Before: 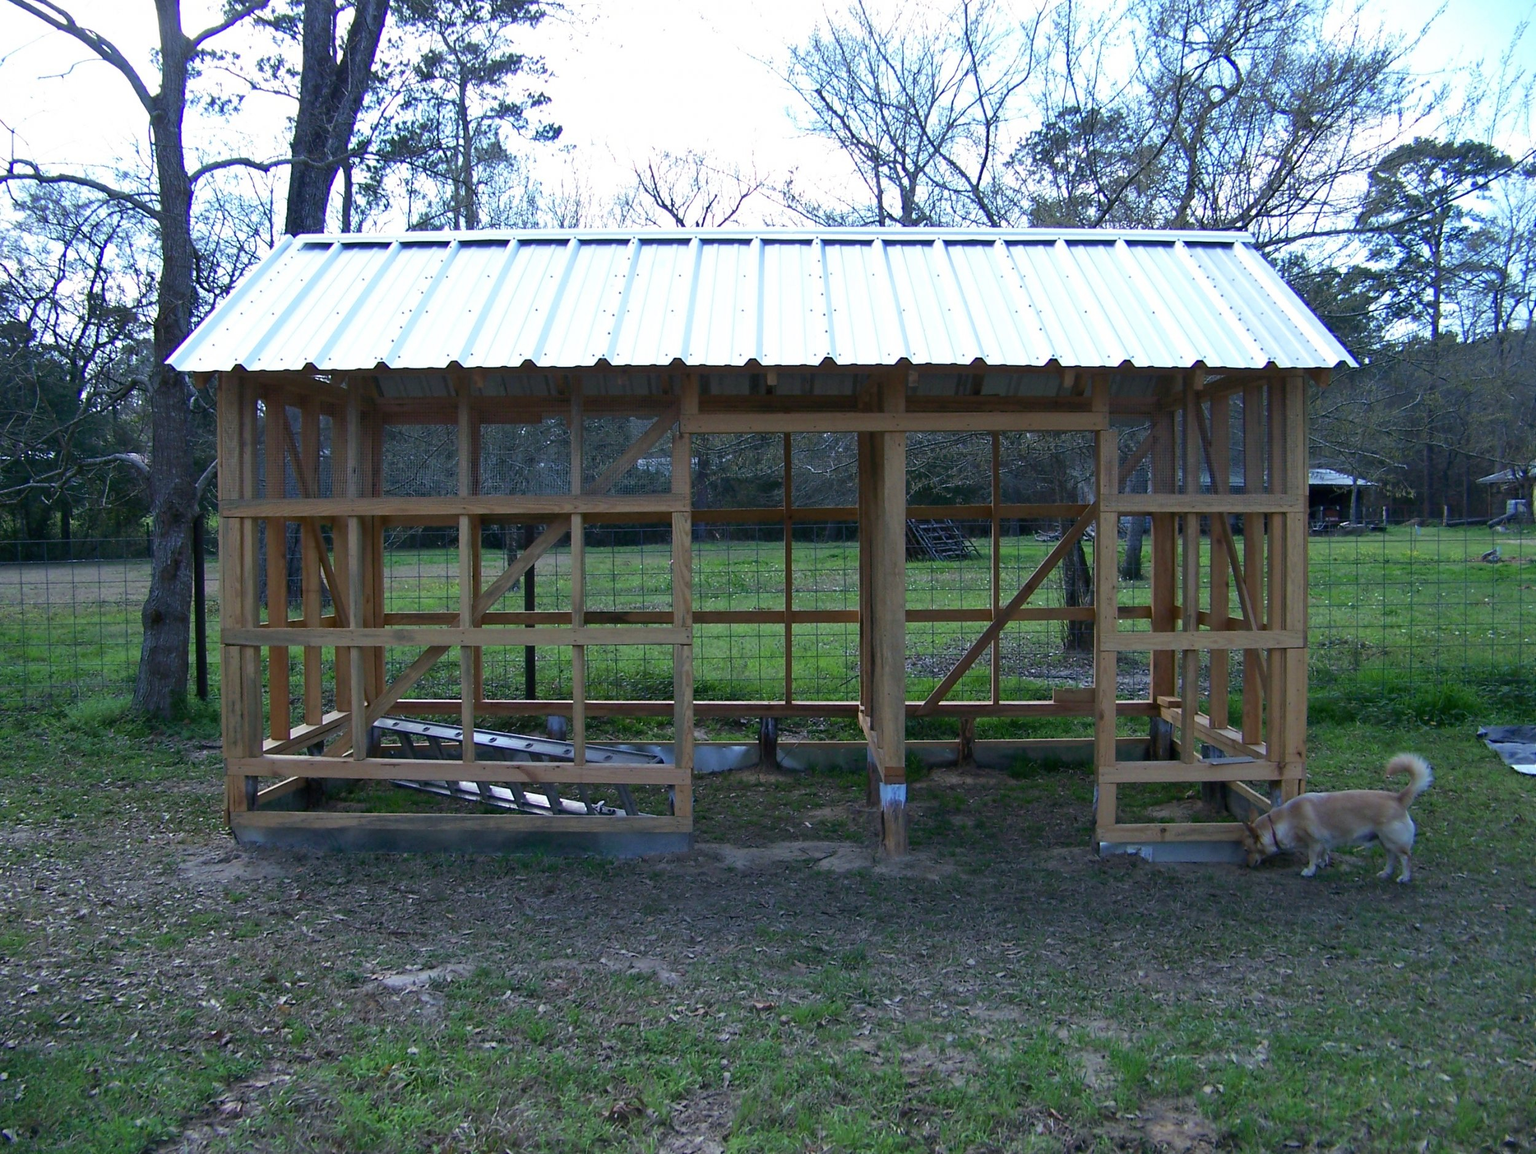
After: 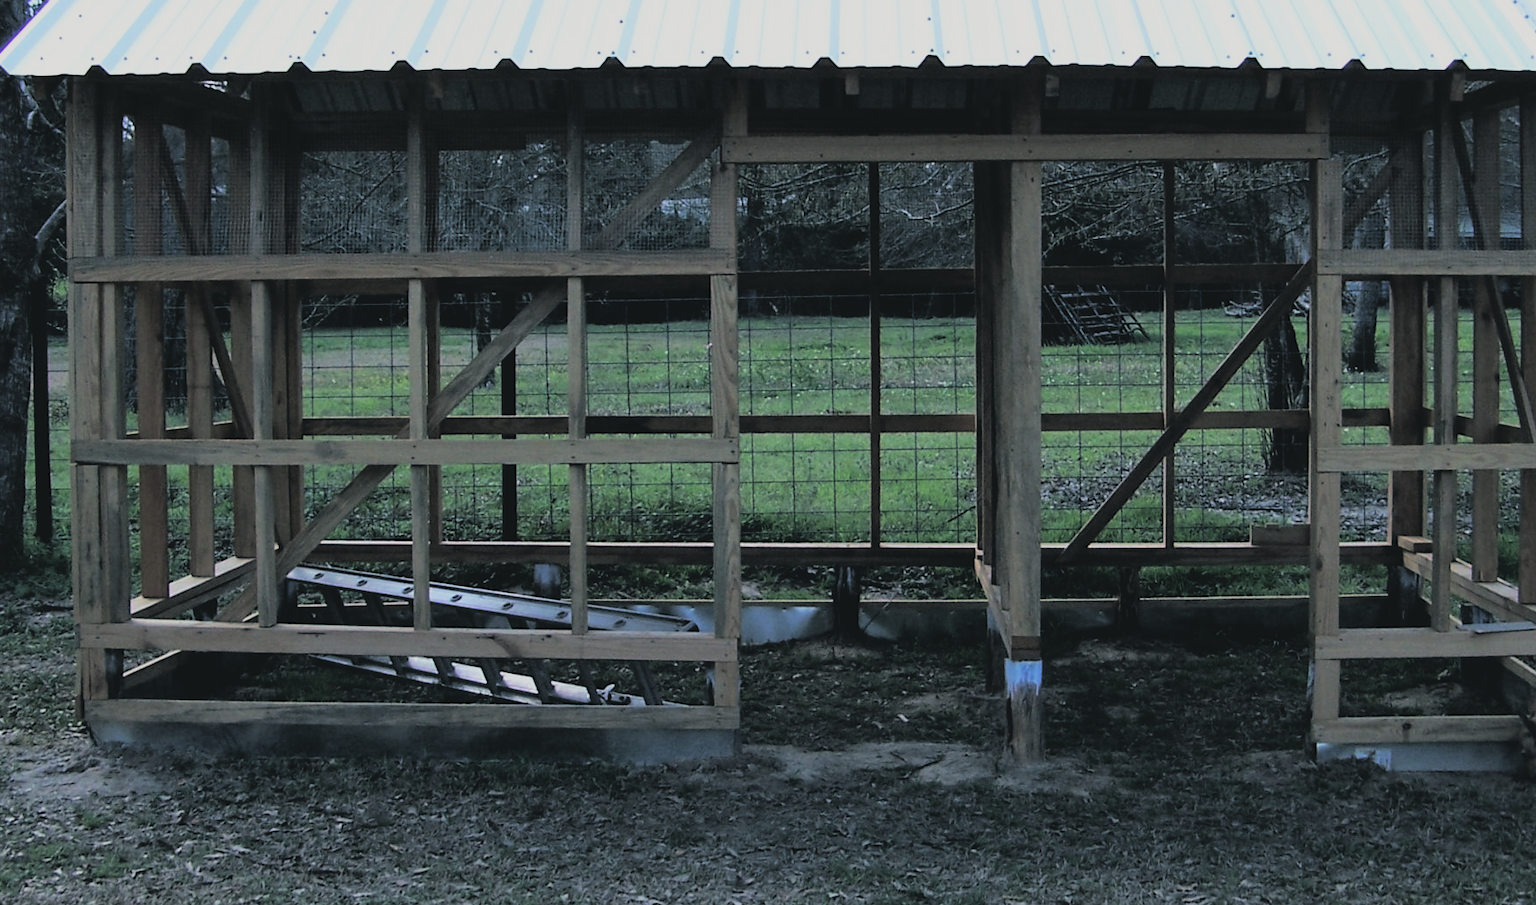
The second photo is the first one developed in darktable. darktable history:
contrast brightness saturation: contrast -0.1, brightness 0.05, saturation 0.08
filmic rgb: black relative exposure -5 EV, hardness 2.88, contrast 1.3, highlights saturation mix -30%
tone equalizer: on, module defaults
split-toning: shadows › hue 201.6°, shadows › saturation 0.16, highlights › hue 50.4°, highlights › saturation 0.2, balance -49.9
crop: left 11.123%, top 27.61%, right 18.3%, bottom 17.034%
